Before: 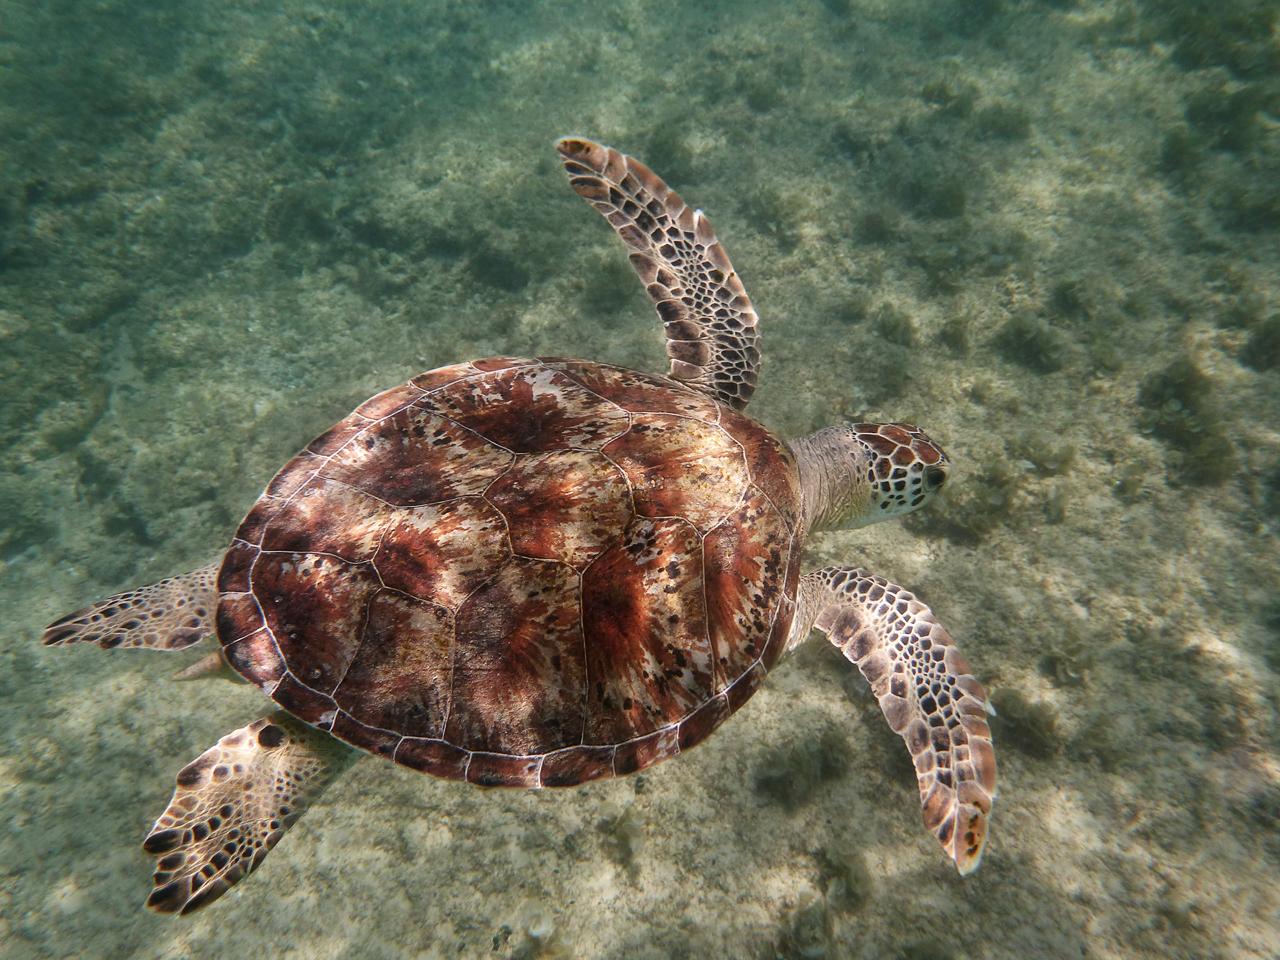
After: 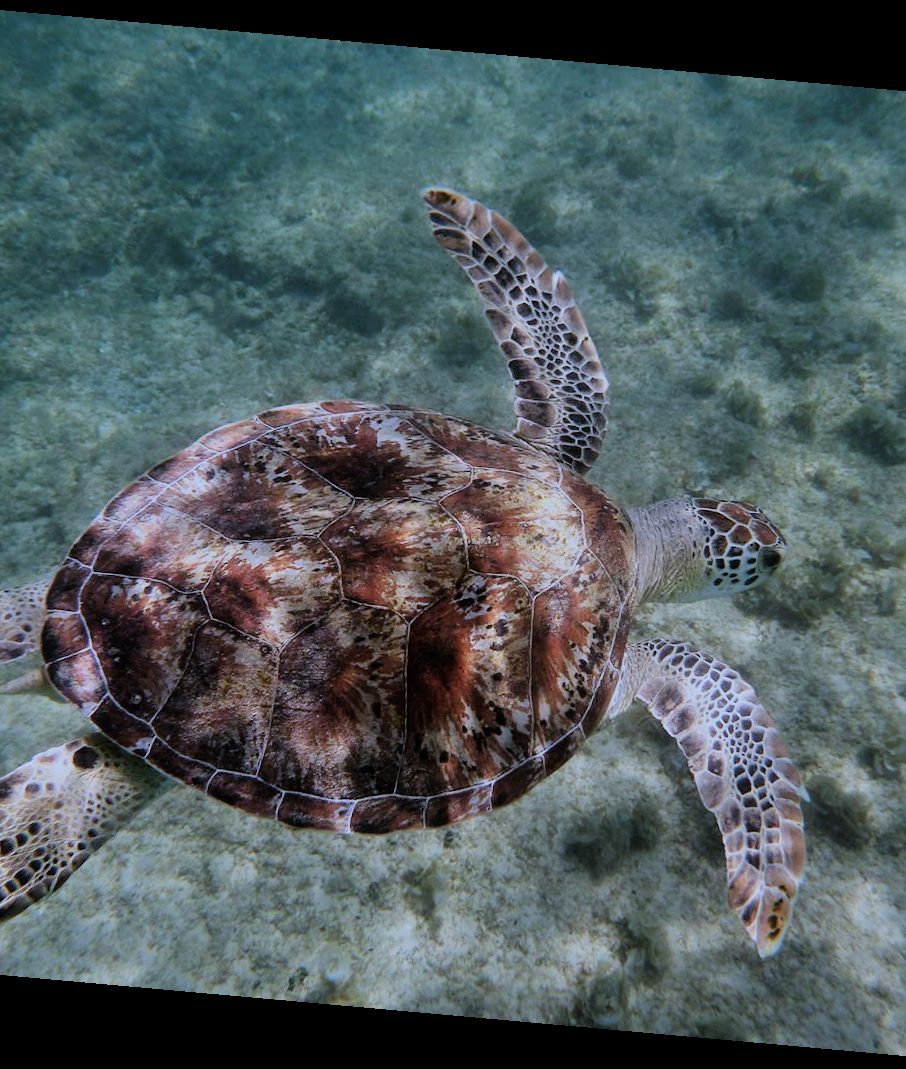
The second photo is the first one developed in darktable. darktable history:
crop and rotate: left 15.055%, right 18.278%
rotate and perspective: rotation 5.12°, automatic cropping off
color zones: curves: ch0 [(0, 0.5) (0.143, 0.5) (0.286, 0.5) (0.429, 0.495) (0.571, 0.437) (0.714, 0.44) (0.857, 0.496) (1, 0.5)]
filmic rgb: black relative exposure -7.92 EV, white relative exposure 4.13 EV, threshold 3 EV, hardness 4.02, latitude 51.22%, contrast 1.013, shadows ↔ highlights balance 5.35%, color science v5 (2021), contrast in shadows safe, contrast in highlights safe, enable highlight reconstruction true
white balance: red 0.871, blue 1.249
